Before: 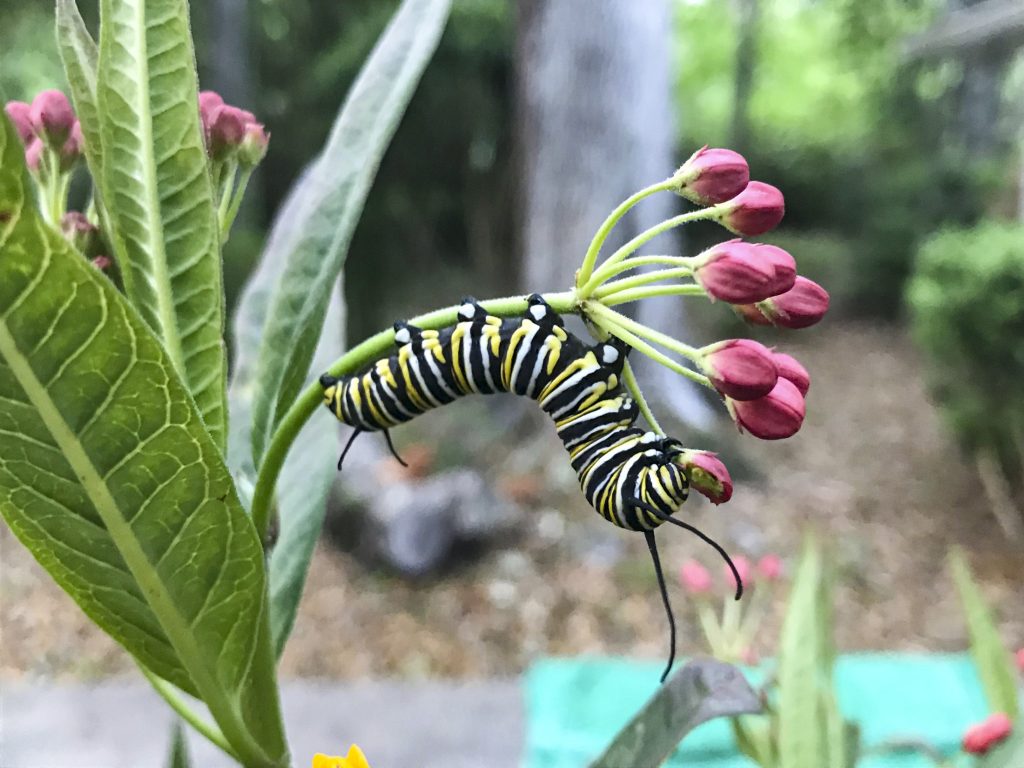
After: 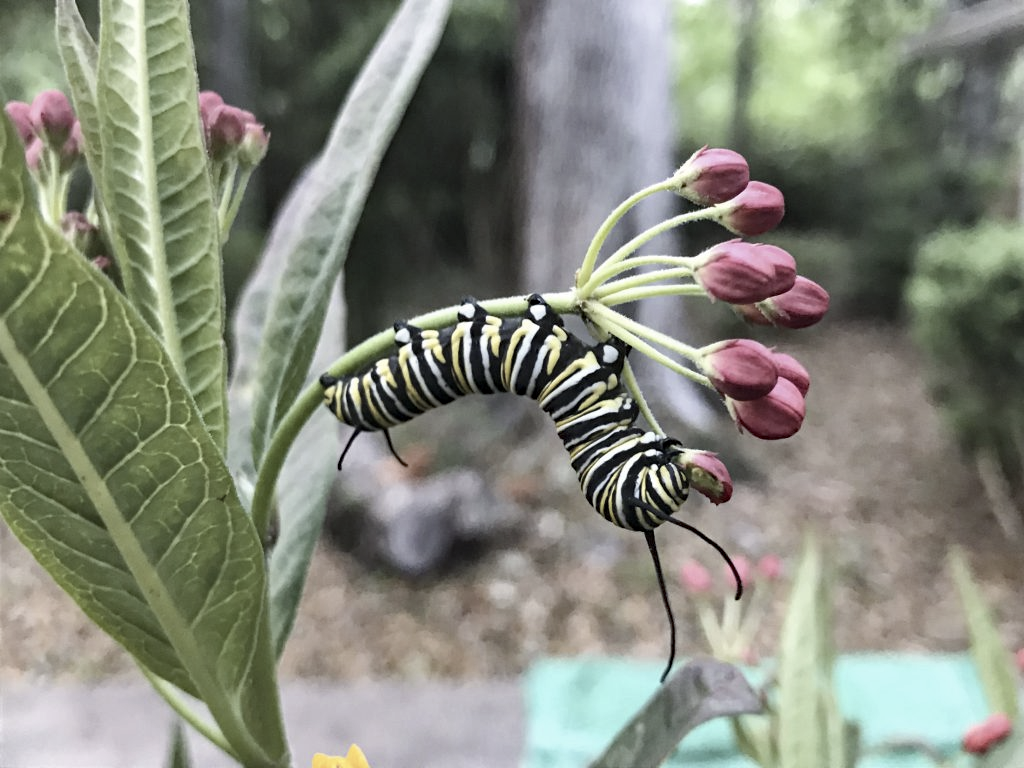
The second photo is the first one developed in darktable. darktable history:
color zones: curves: ch1 [(0, 0.292) (0.001, 0.292) (0.2, 0.264) (0.4, 0.248) (0.6, 0.248) (0.8, 0.264) (0.999, 0.292) (1, 0.292)]
haze removal: compatibility mode true, adaptive false
